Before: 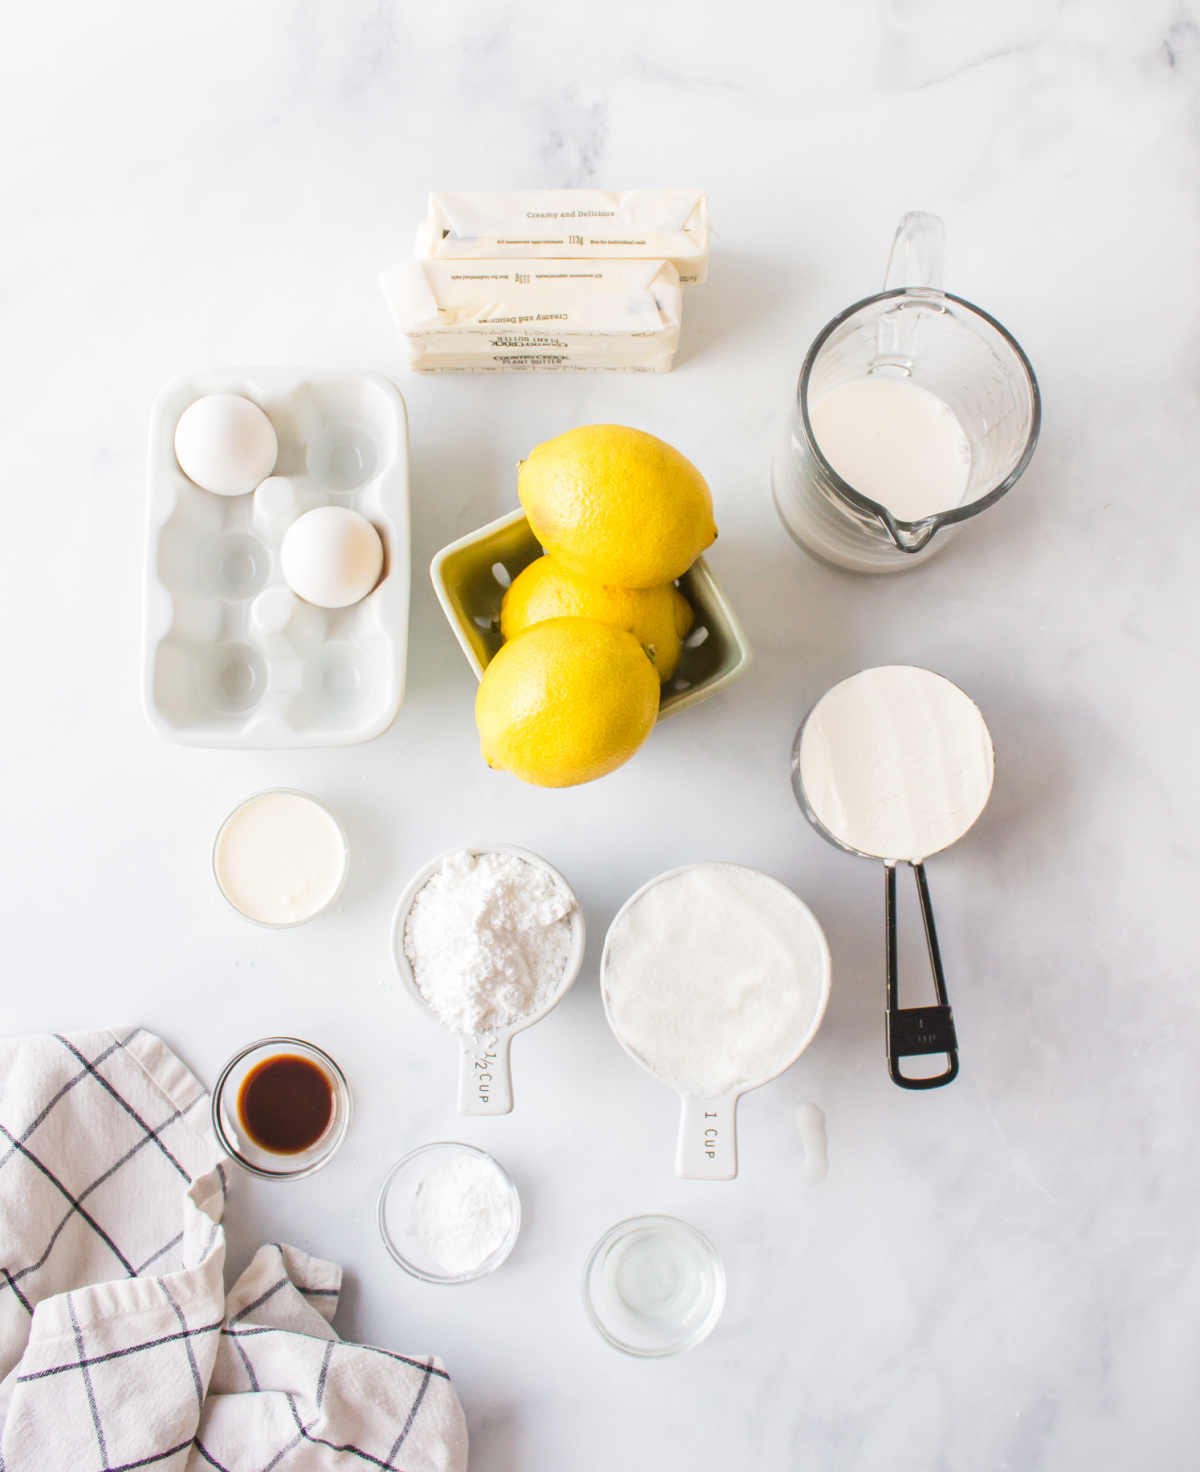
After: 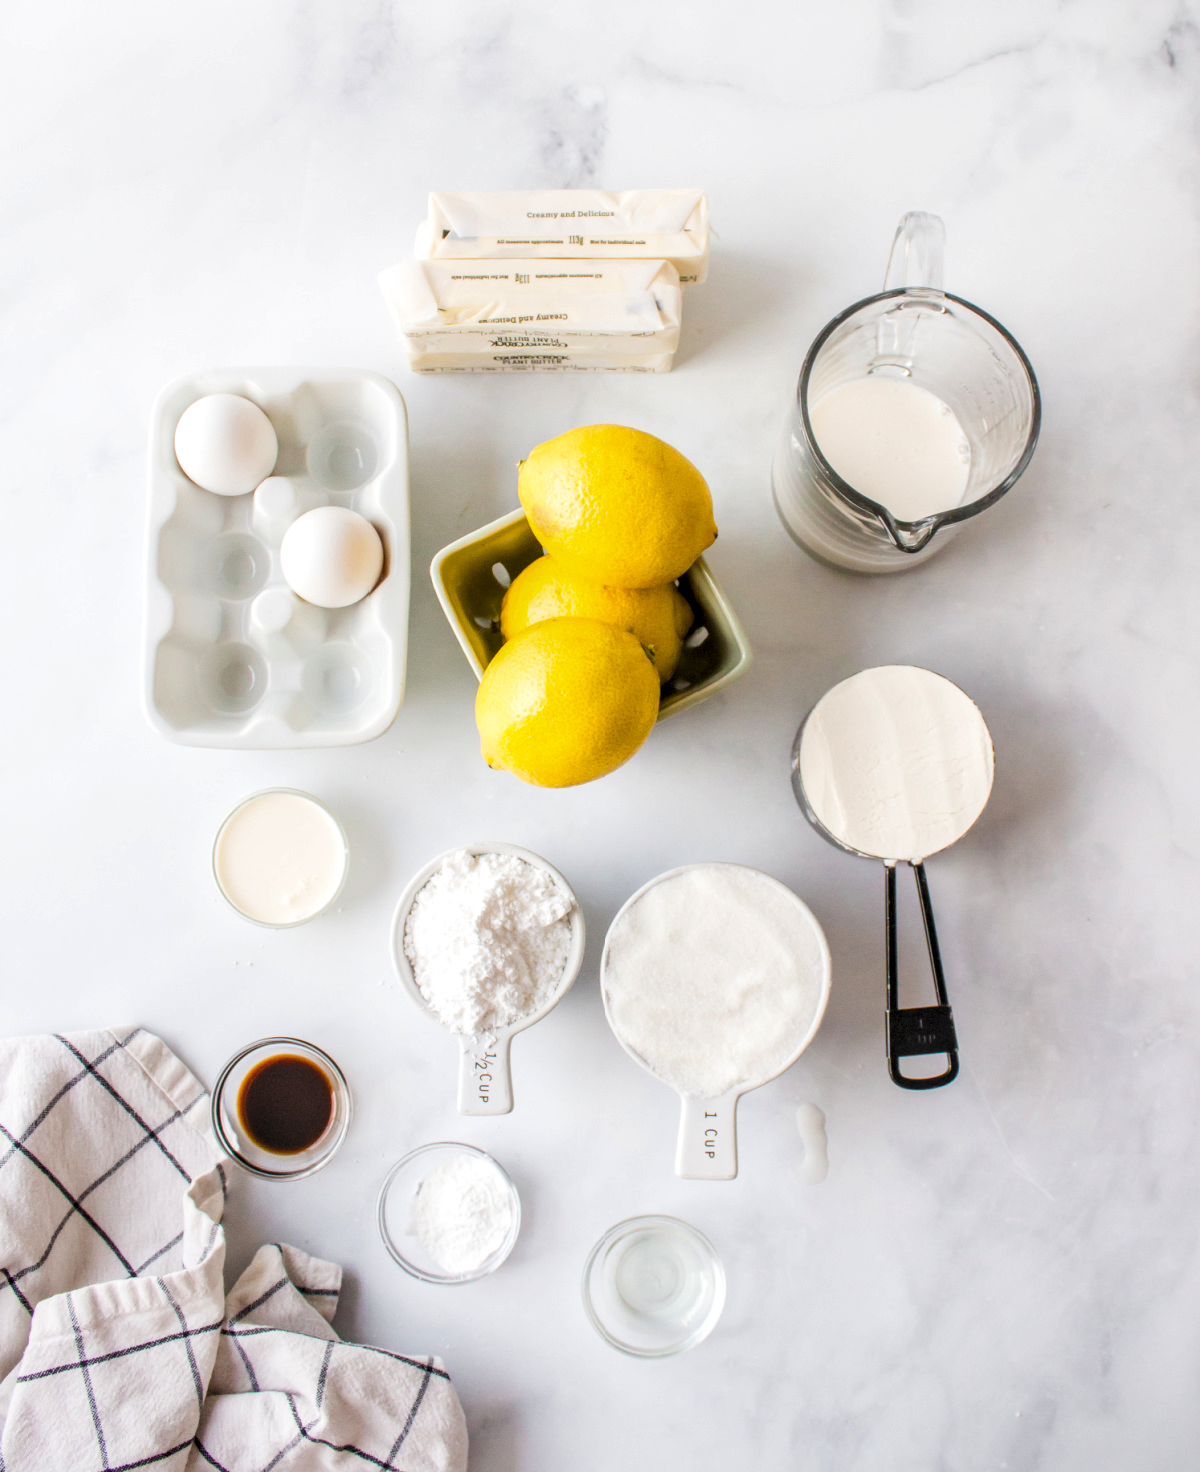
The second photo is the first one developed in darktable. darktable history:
color balance rgb: linear chroma grading › shadows -8%, linear chroma grading › global chroma 10%, perceptual saturation grading › global saturation 2%, perceptual saturation grading › highlights -2%, perceptual saturation grading › mid-tones 4%, perceptual saturation grading › shadows 8%, perceptual brilliance grading › global brilliance 2%, perceptual brilliance grading › highlights -4%, global vibrance 16%, saturation formula JzAzBz (2021)
levels: mode automatic, black 0.023%, white 99.97%, levels [0.062, 0.494, 0.925]
local contrast: on, module defaults
